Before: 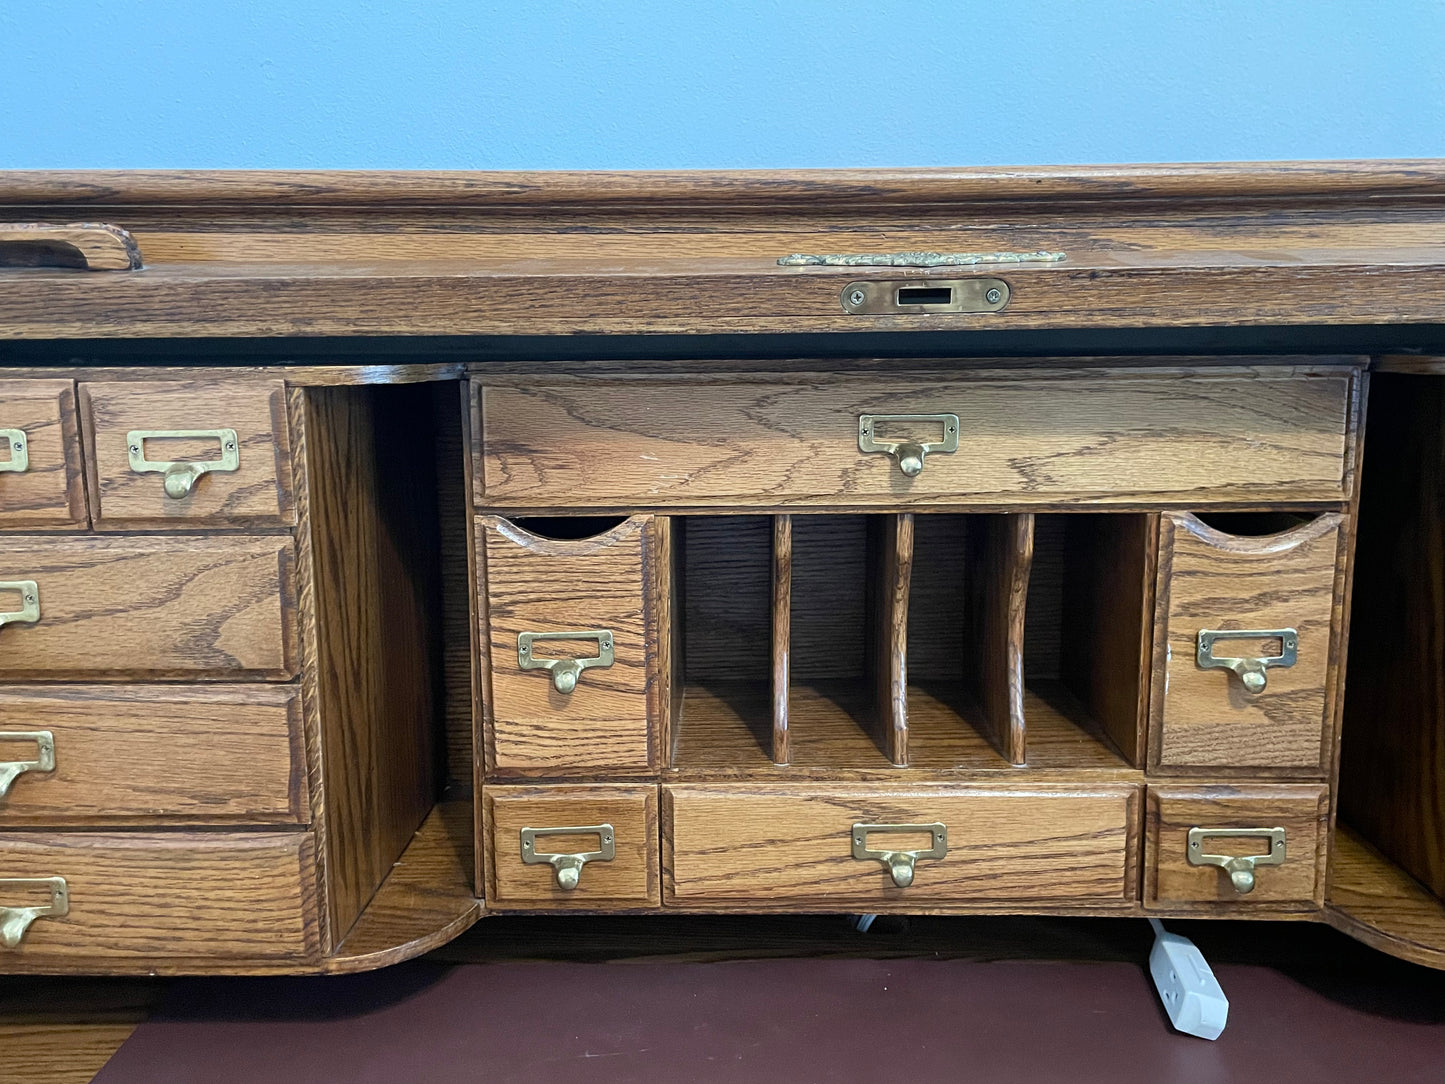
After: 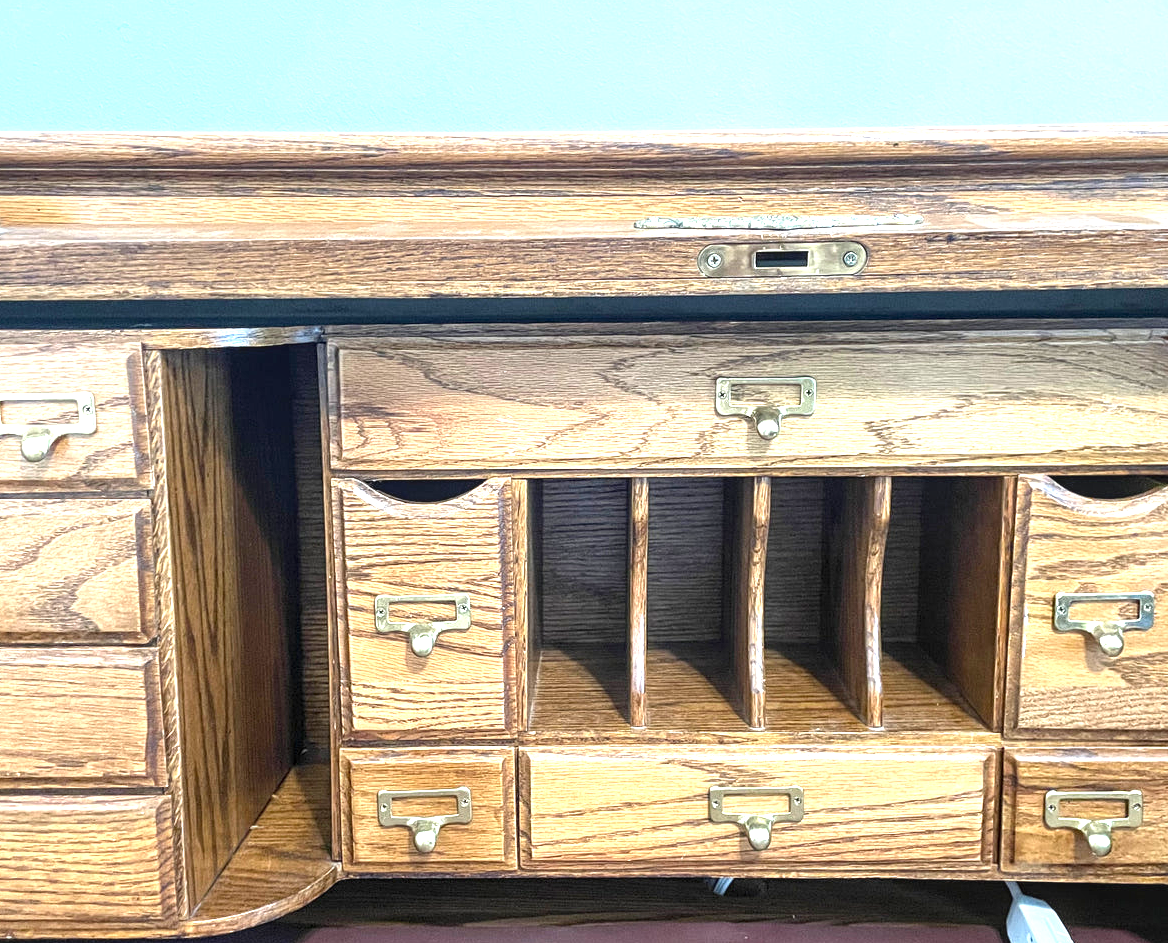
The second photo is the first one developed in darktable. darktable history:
exposure: black level correction 0, exposure 1.388 EV, compensate exposure bias true, compensate highlight preservation false
local contrast: on, module defaults
crop: left 9.929%, top 3.475%, right 9.188%, bottom 9.529%
